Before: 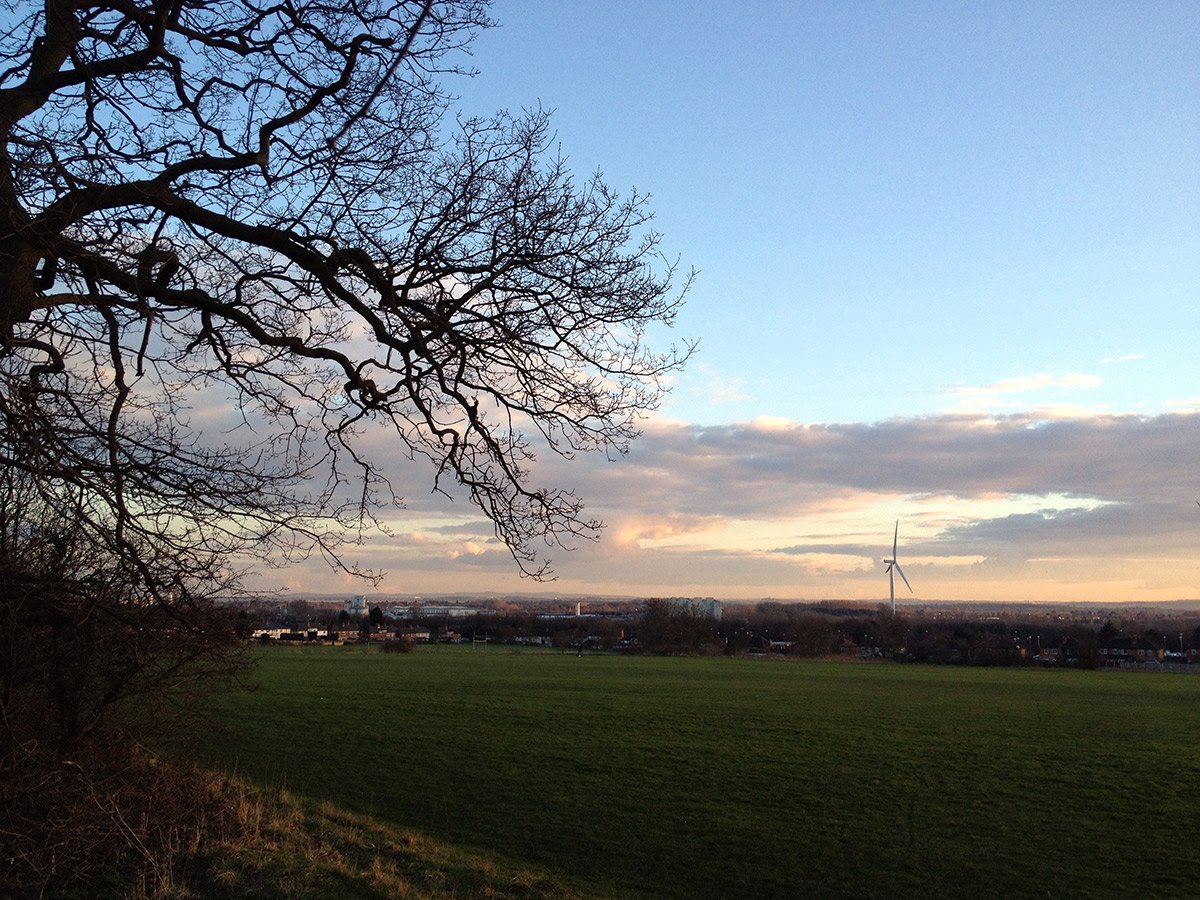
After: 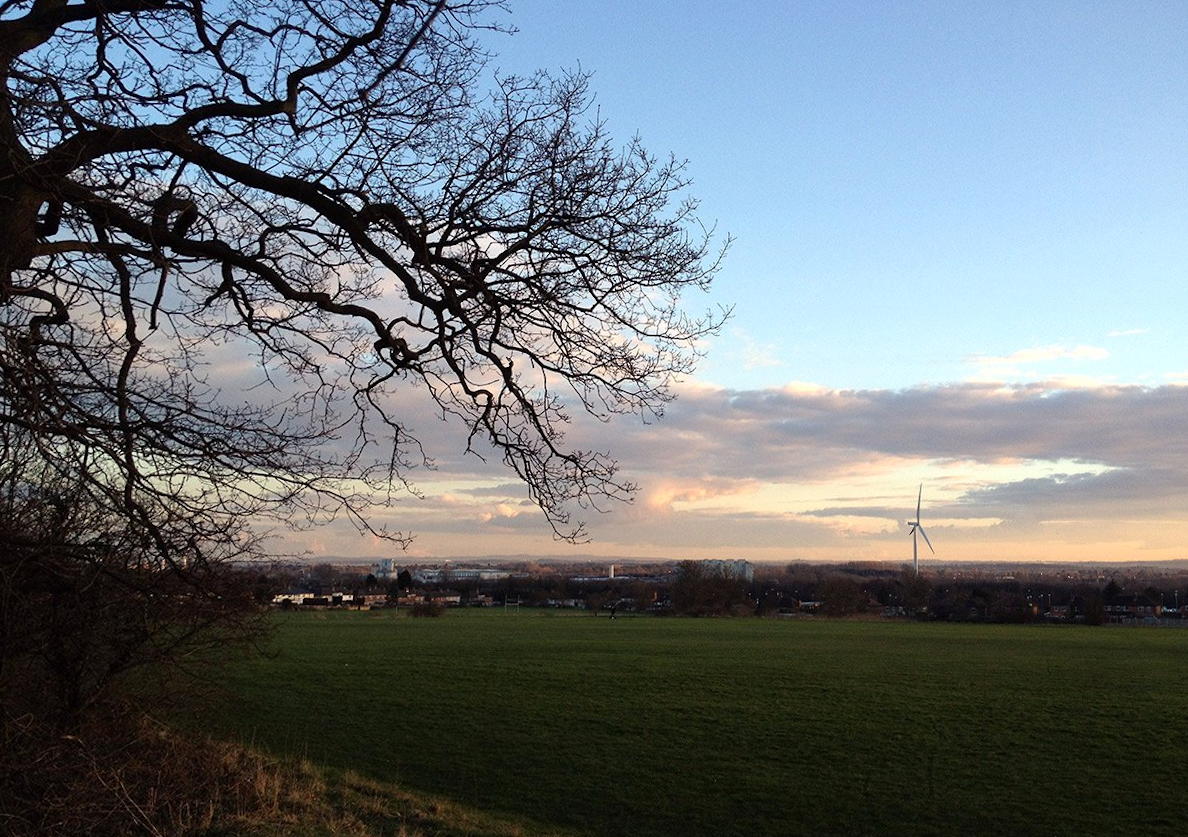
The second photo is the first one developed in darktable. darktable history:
contrast brightness saturation: contrast 0.07
rotate and perspective: rotation 0.679°, lens shift (horizontal) 0.136, crop left 0.009, crop right 0.991, crop top 0.078, crop bottom 0.95
